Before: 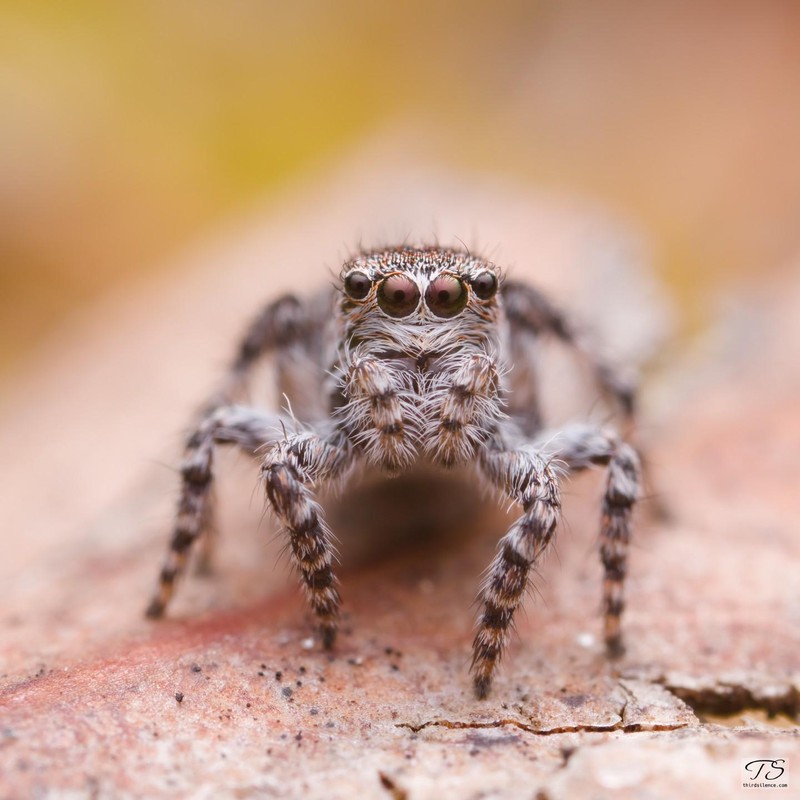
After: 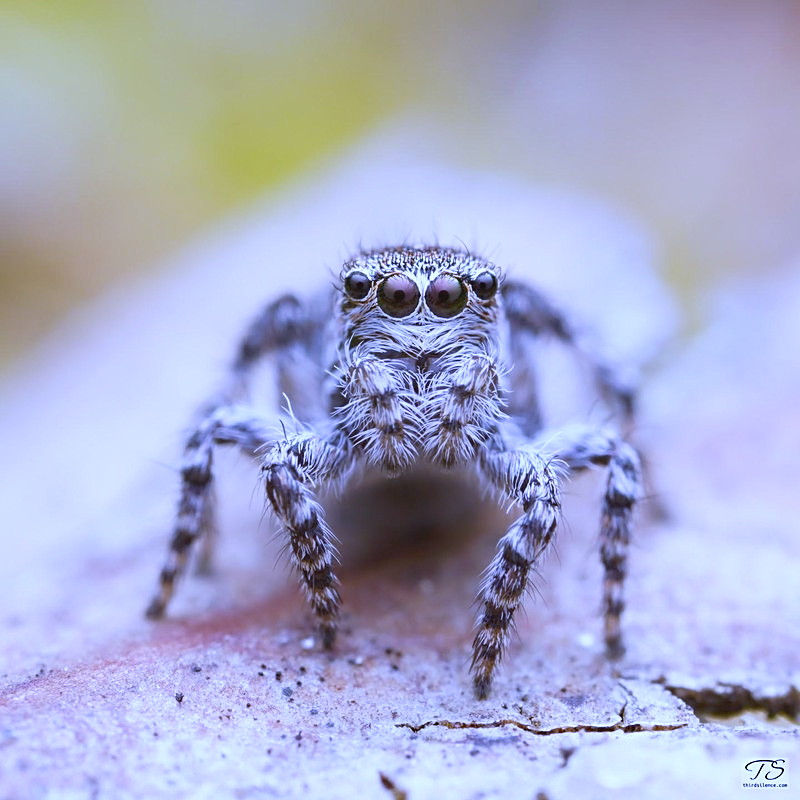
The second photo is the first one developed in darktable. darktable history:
white balance: red 0.766, blue 1.537
tone curve: curves: ch0 [(0, 0) (0.003, 0.032) (0.011, 0.033) (0.025, 0.036) (0.044, 0.046) (0.069, 0.069) (0.1, 0.108) (0.136, 0.157) (0.177, 0.208) (0.224, 0.256) (0.277, 0.313) (0.335, 0.379) (0.399, 0.444) (0.468, 0.514) (0.543, 0.595) (0.623, 0.687) (0.709, 0.772) (0.801, 0.854) (0.898, 0.933) (1, 1)], preserve colors none
sharpen: on, module defaults
